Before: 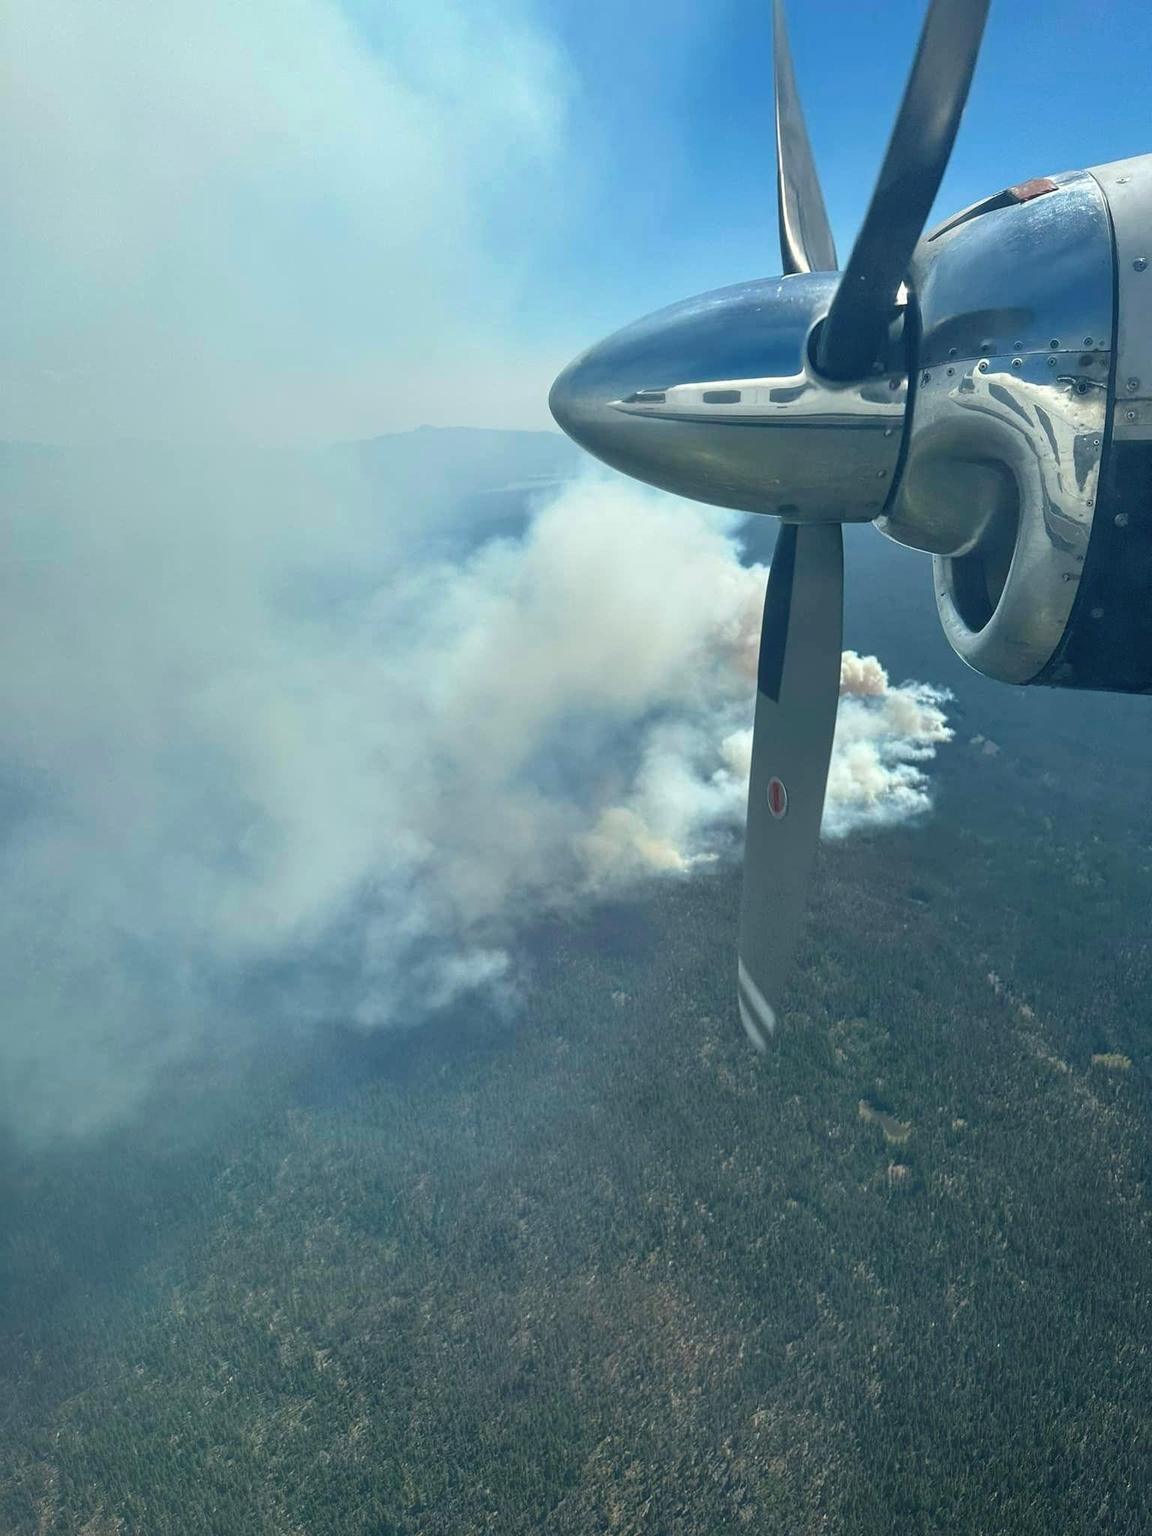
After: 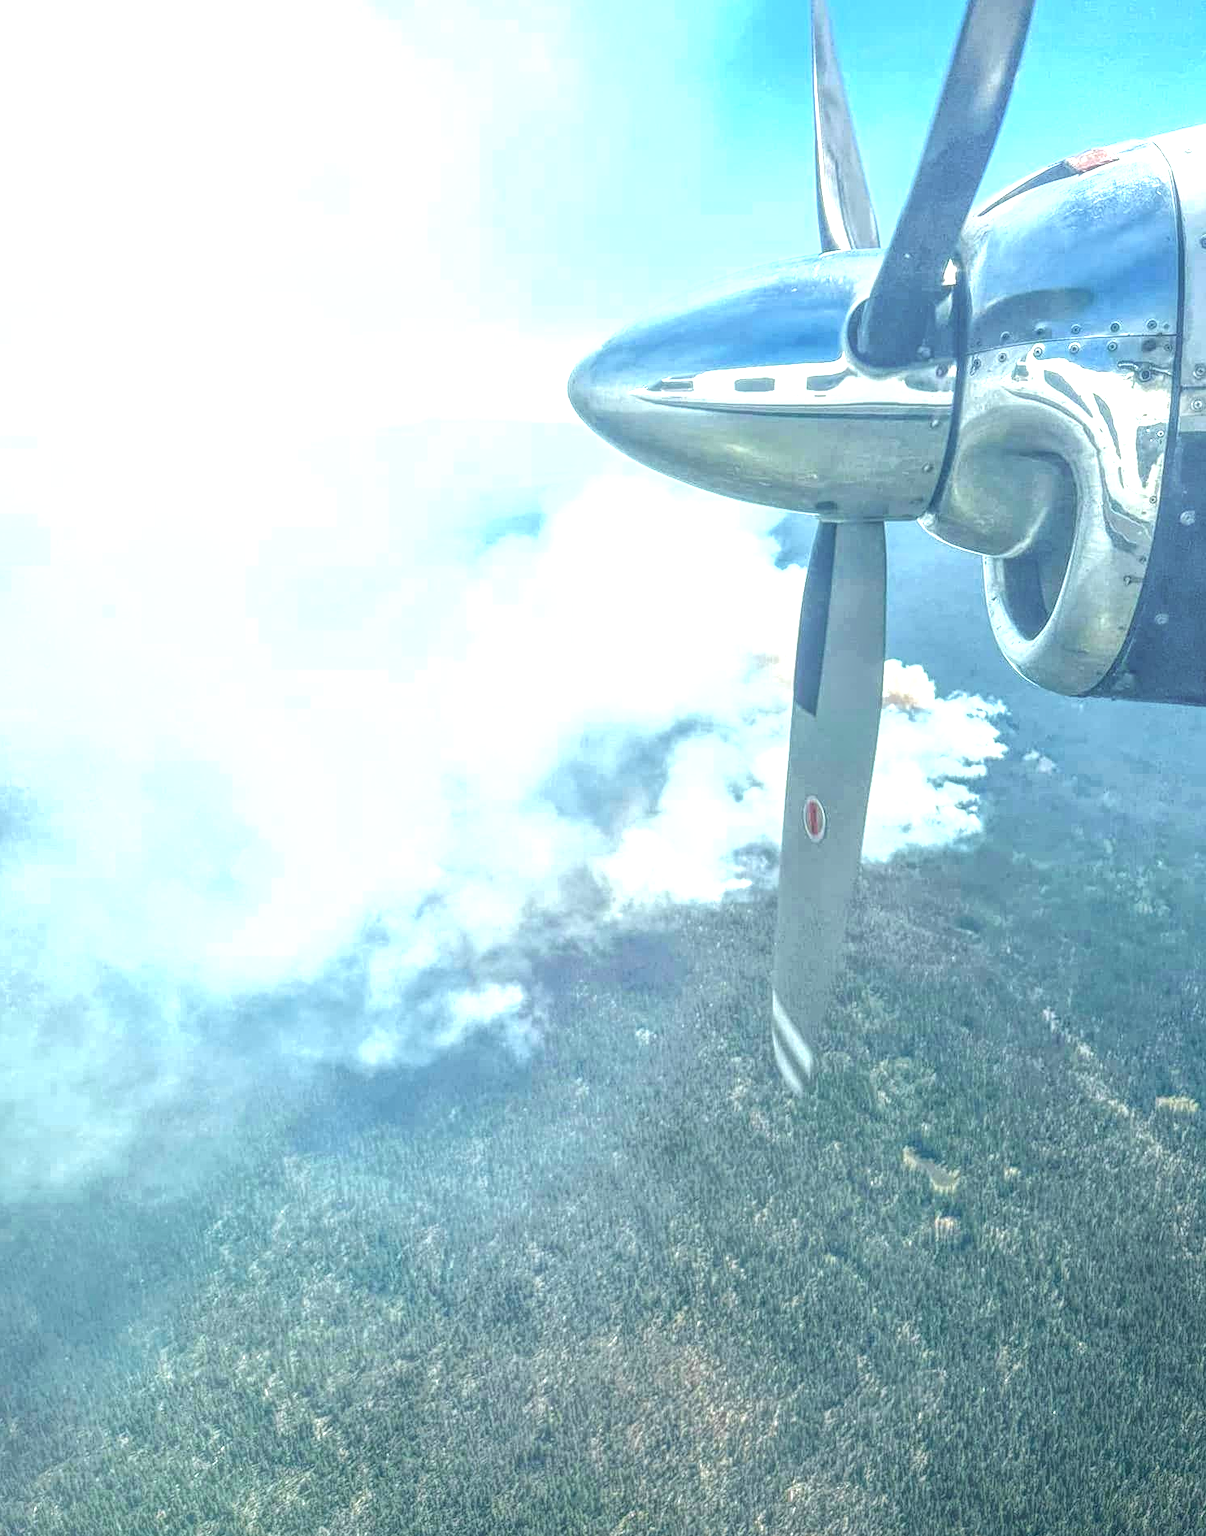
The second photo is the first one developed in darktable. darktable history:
local contrast: highlights 20%, shadows 23%, detail 200%, midtone range 0.2
crop: left 2.225%, top 2.751%, right 0.962%, bottom 4.867%
exposure: black level correction 0, exposure 1.491 EV, compensate highlight preservation false
